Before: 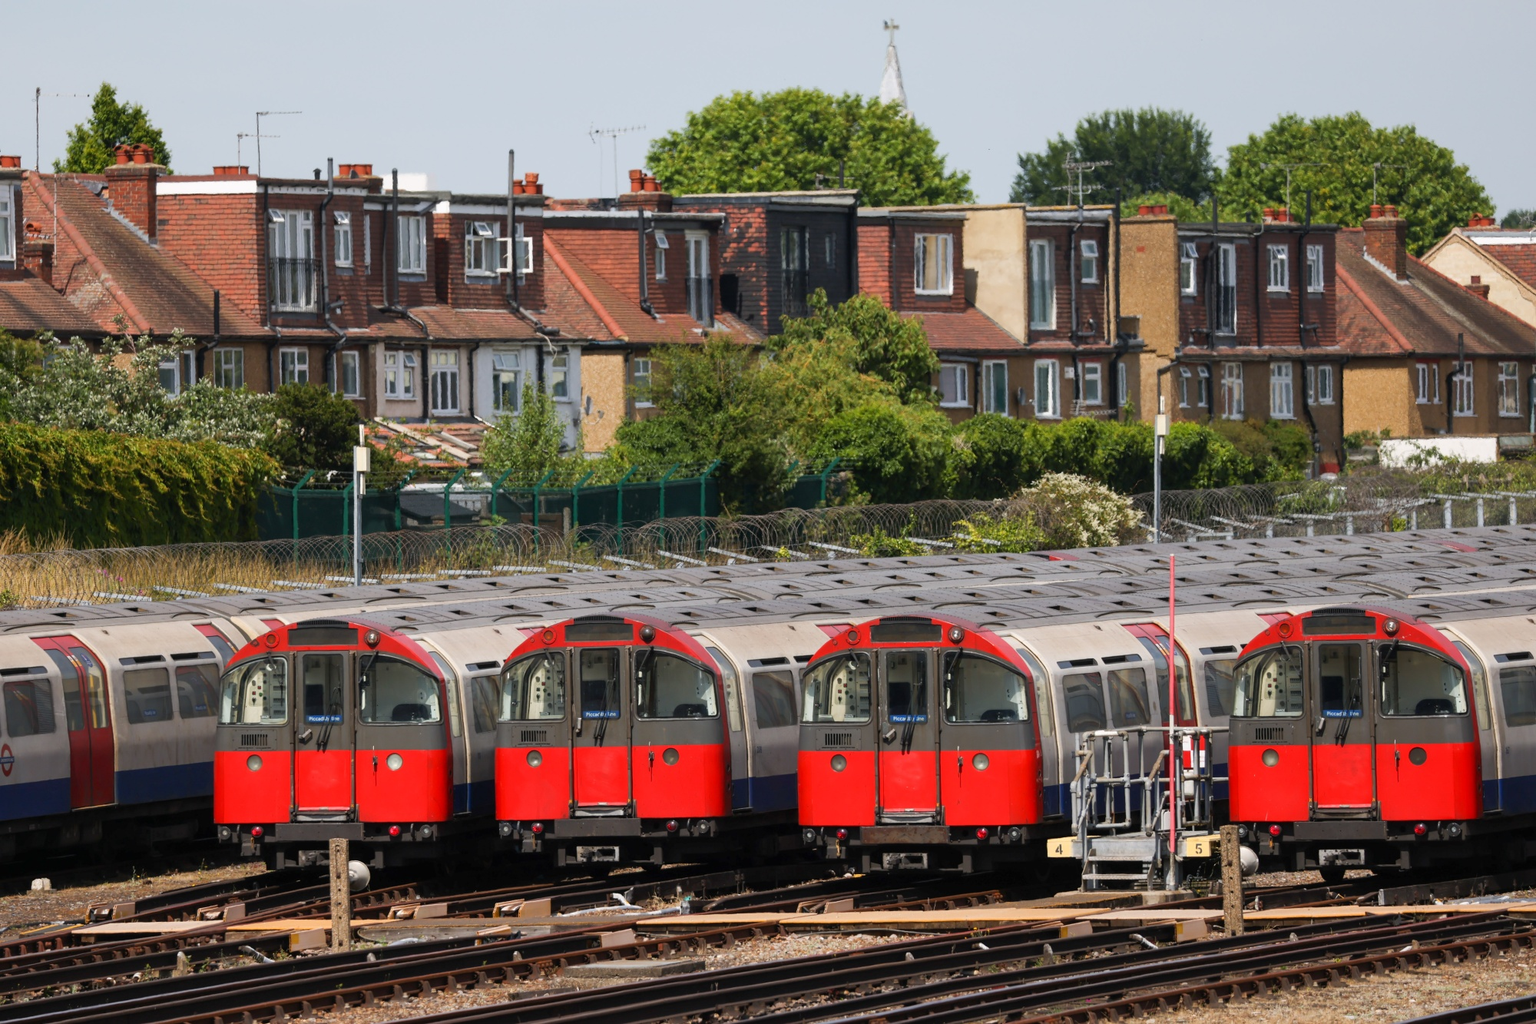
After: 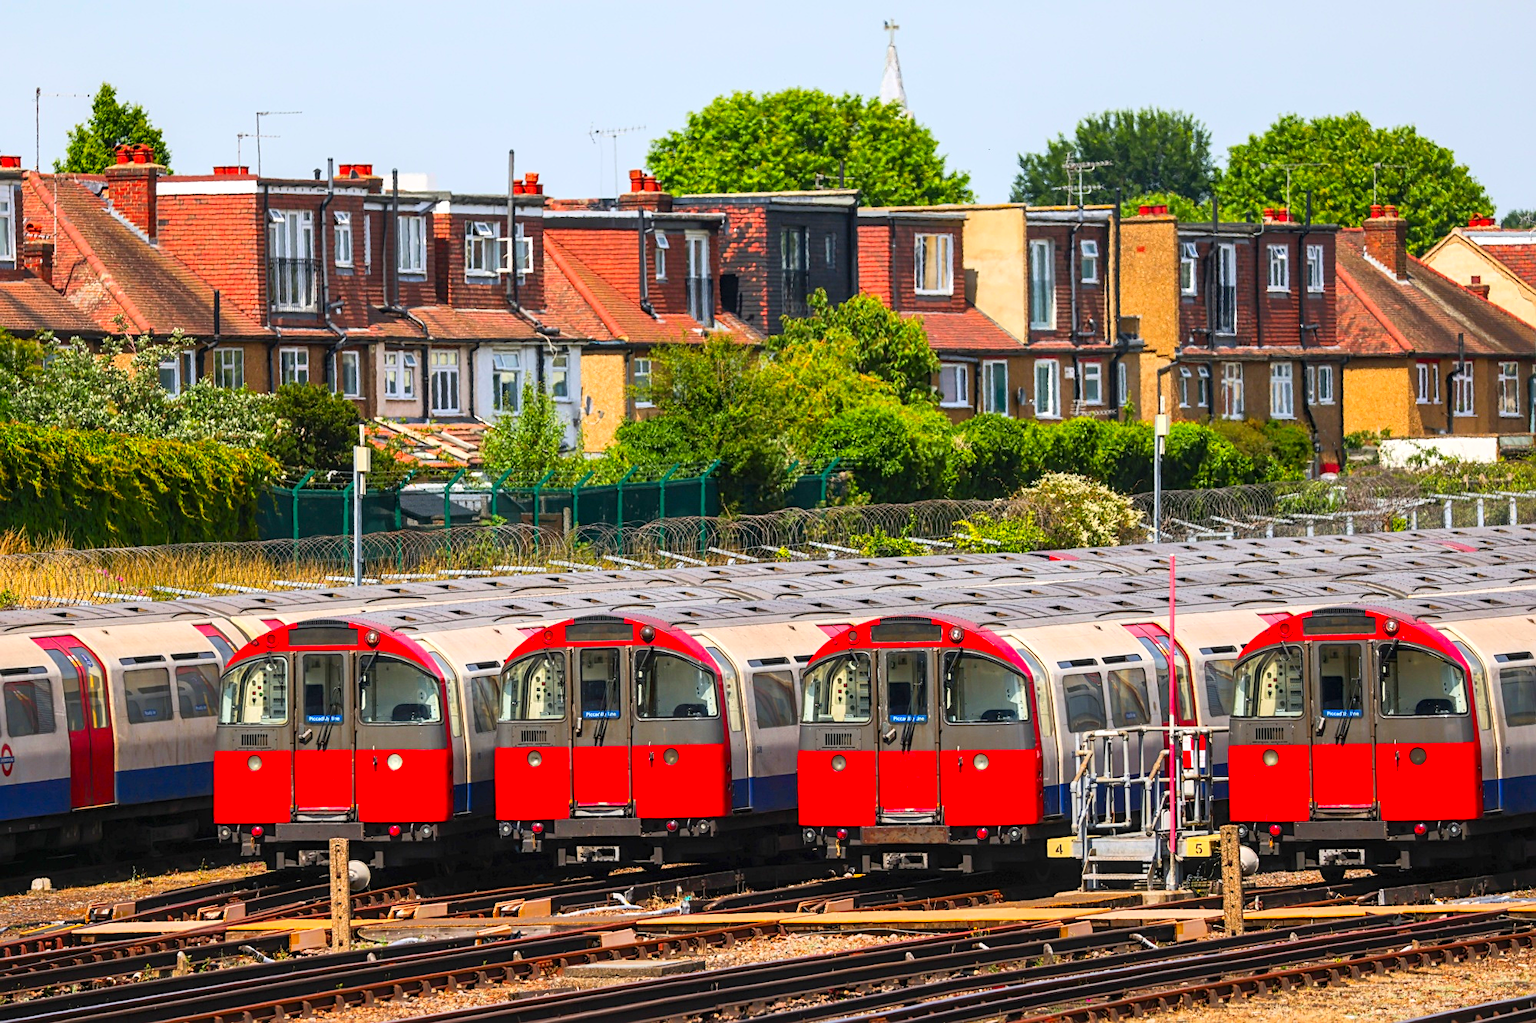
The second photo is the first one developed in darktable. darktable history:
local contrast: on, module defaults
sharpen: radius 2.167, amount 0.381, threshold 0
levels: levels [0, 0.492, 0.984]
color zones: curves: ch1 [(0, 0.523) (0.143, 0.545) (0.286, 0.52) (0.429, 0.506) (0.571, 0.503) (0.714, 0.503) (0.857, 0.508) (1, 0.523)]
contrast brightness saturation: contrast 0.2, brightness 0.2, saturation 0.8
